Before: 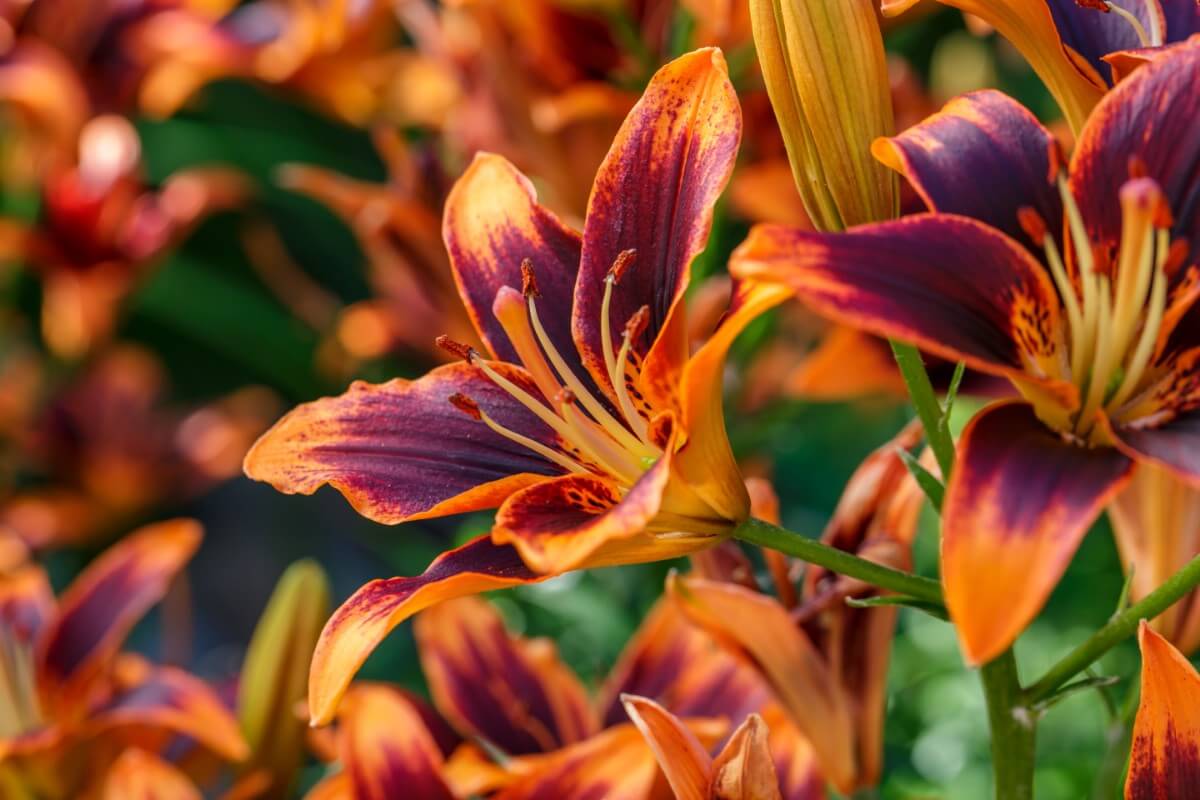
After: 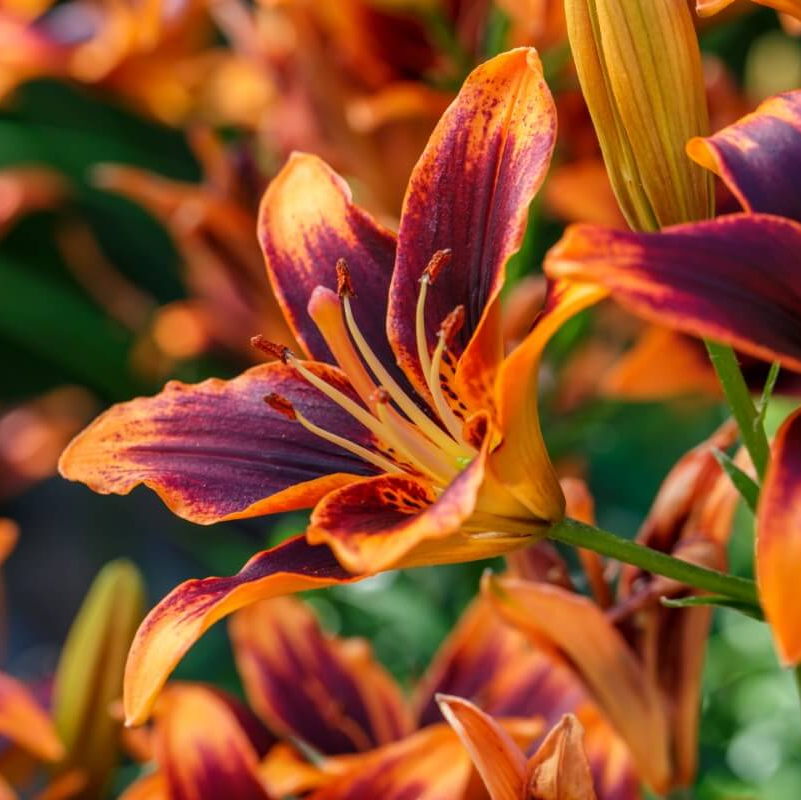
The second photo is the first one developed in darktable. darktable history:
crop: left 15.434%, right 17.75%
